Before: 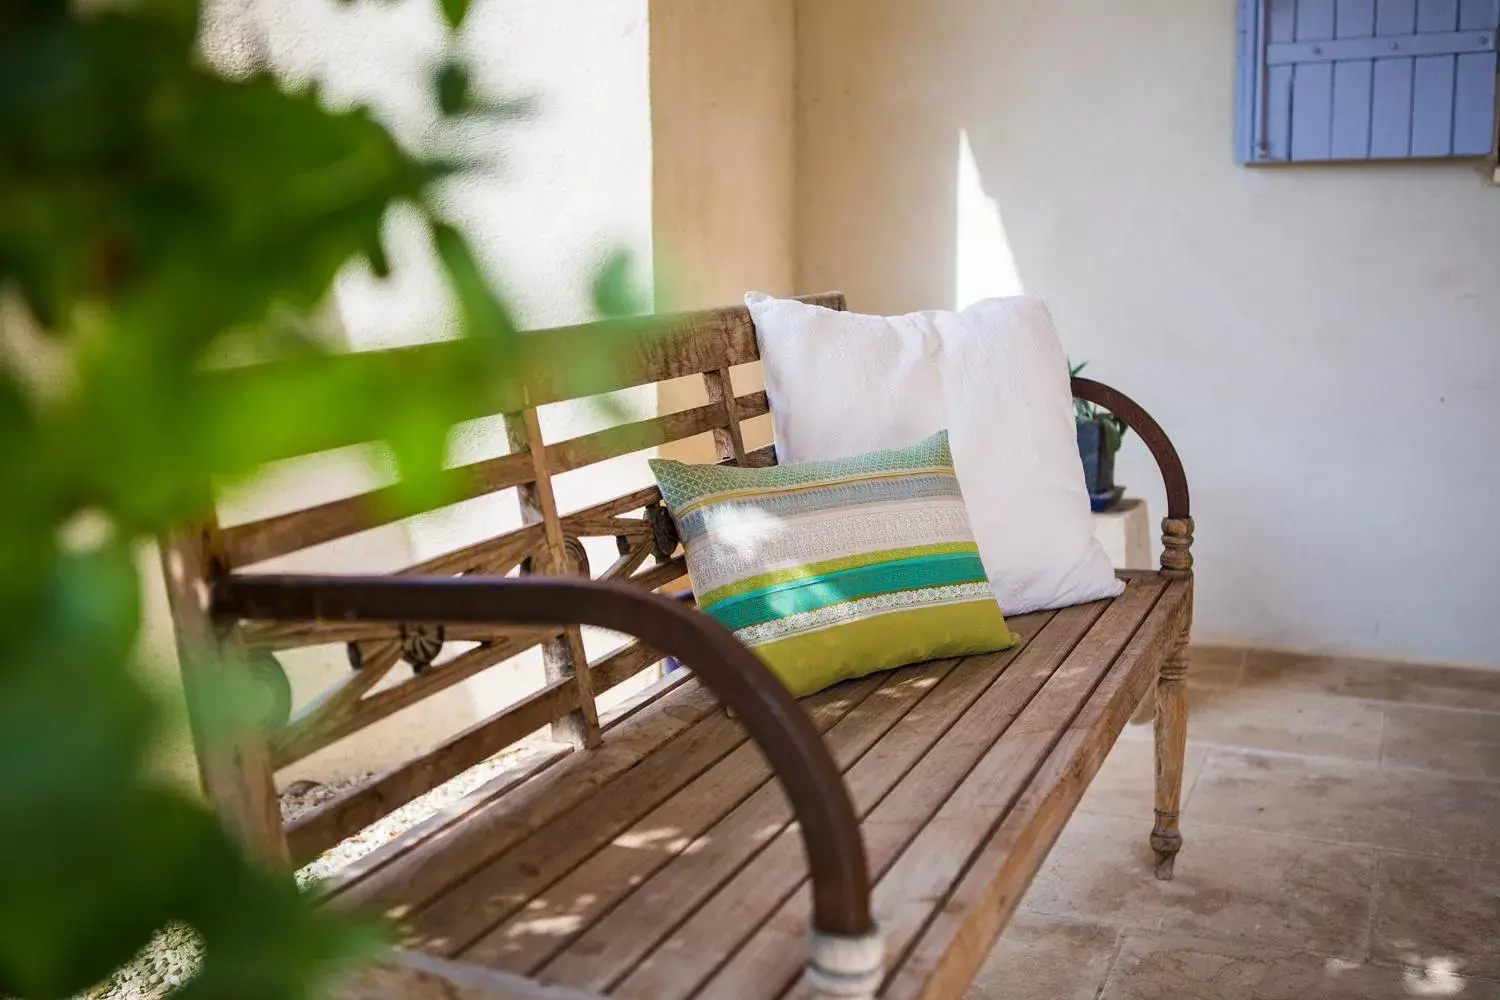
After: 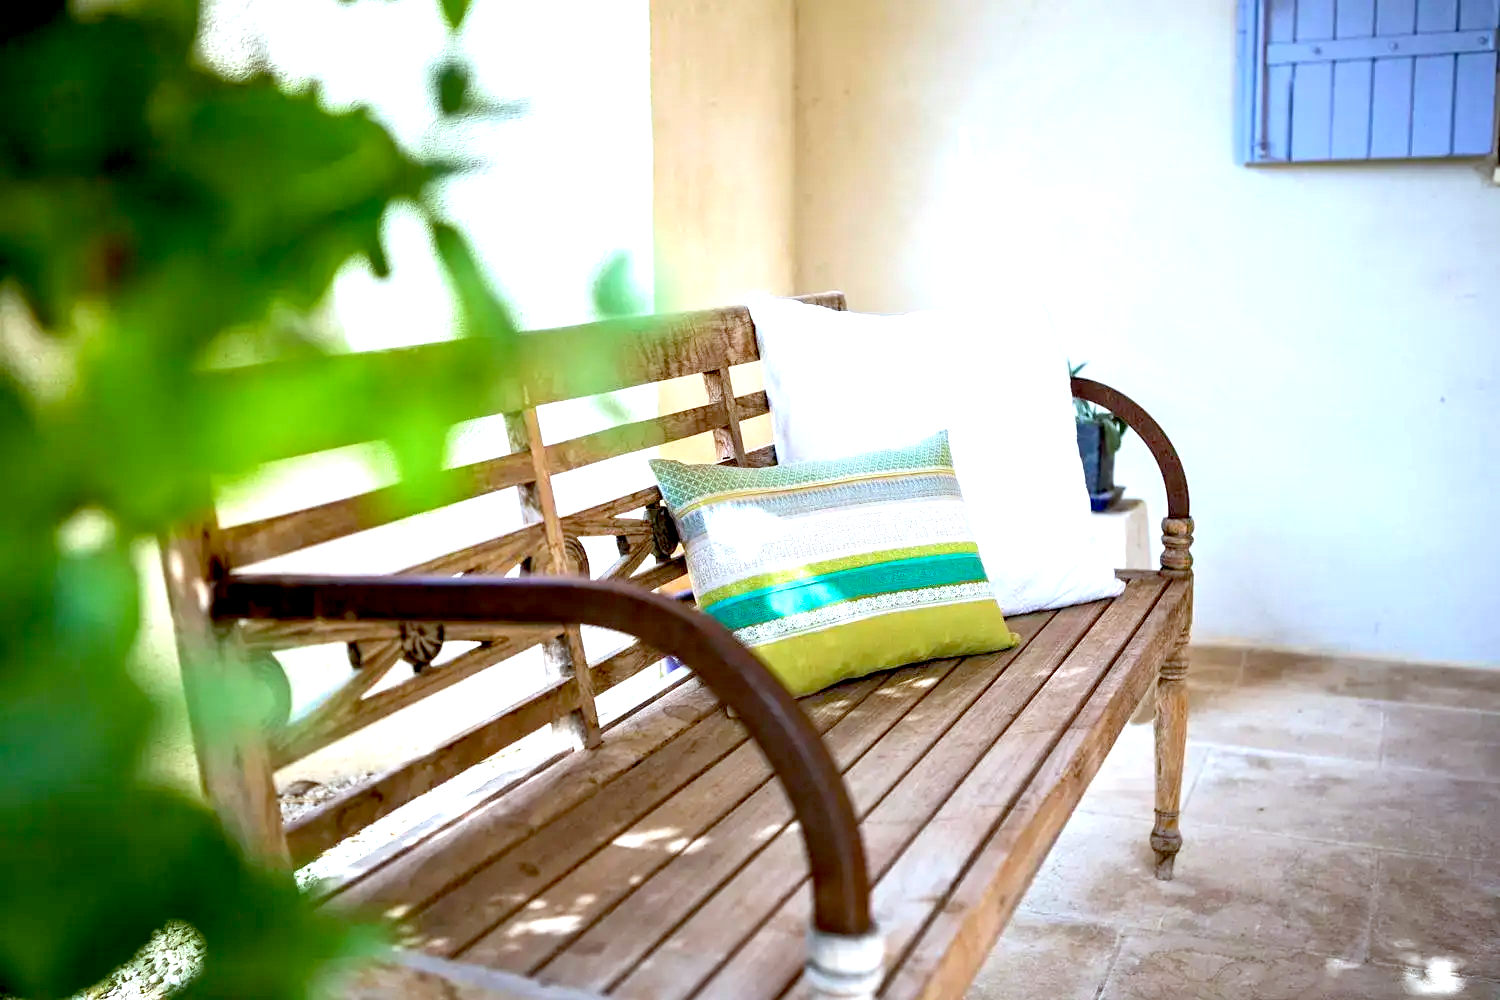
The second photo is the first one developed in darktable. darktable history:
color calibration: illuminant F (fluorescent), F source F9 (Cool White Deluxe 4150 K) – high CRI, x 0.374, y 0.373, temperature 4158.34 K
exposure: black level correction 0.011, exposure 1.088 EV, compensate exposure bias true, compensate highlight preservation false
